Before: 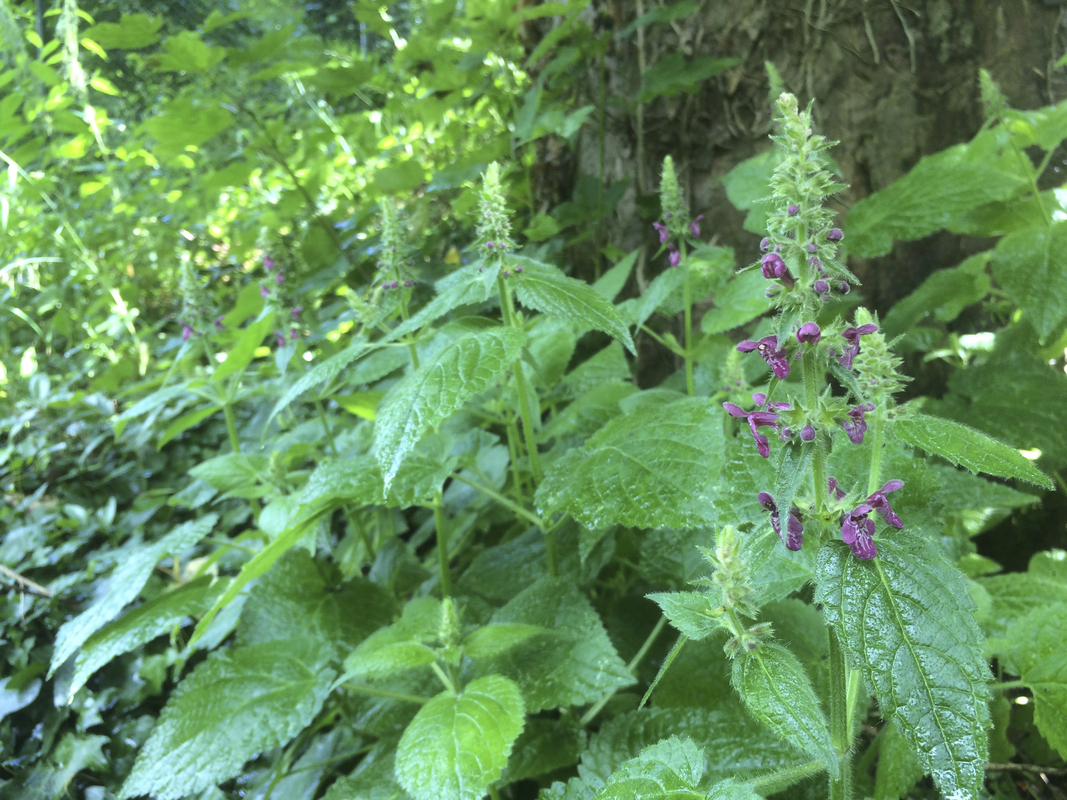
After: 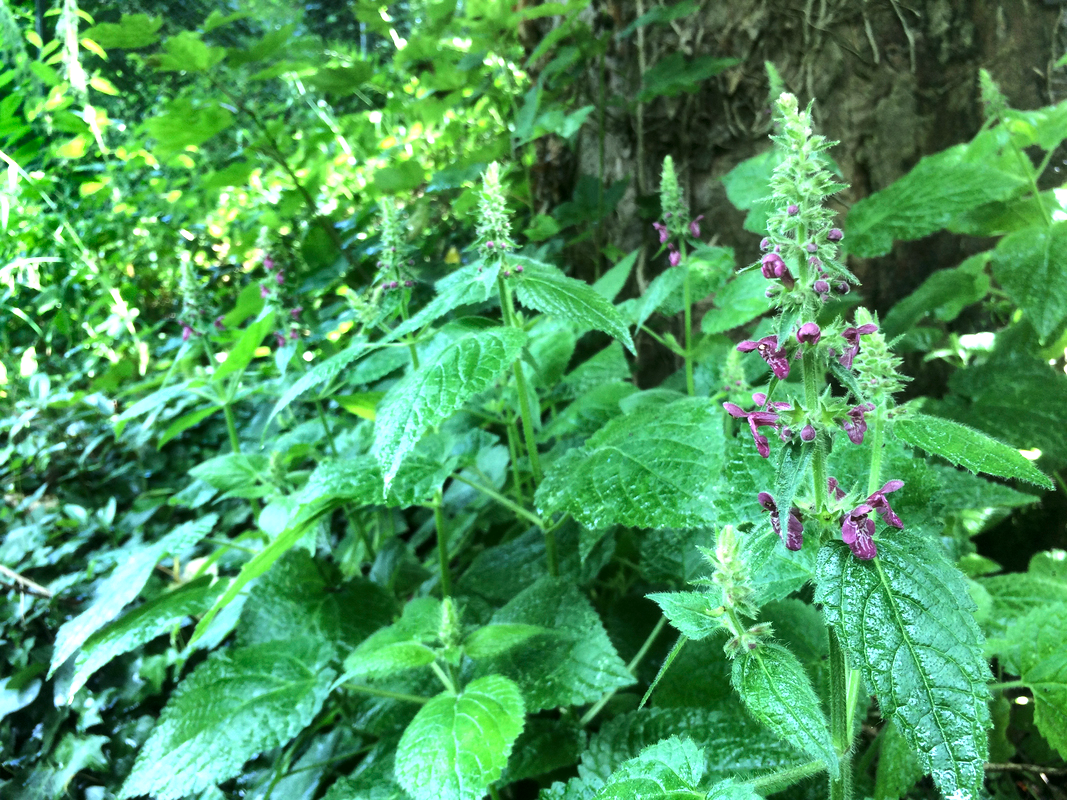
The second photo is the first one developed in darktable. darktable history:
shadows and highlights: radius 117.3, shadows 42.58, highlights -61.91, soften with gaussian
local contrast: highlights 104%, shadows 103%, detail 119%, midtone range 0.2
tone equalizer: -8 EV -0.729 EV, -7 EV -0.704 EV, -6 EV -0.584 EV, -5 EV -0.37 EV, -3 EV 0.392 EV, -2 EV 0.6 EV, -1 EV 0.698 EV, +0 EV 0.771 EV, edges refinement/feathering 500, mask exposure compensation -1.57 EV, preserve details no
